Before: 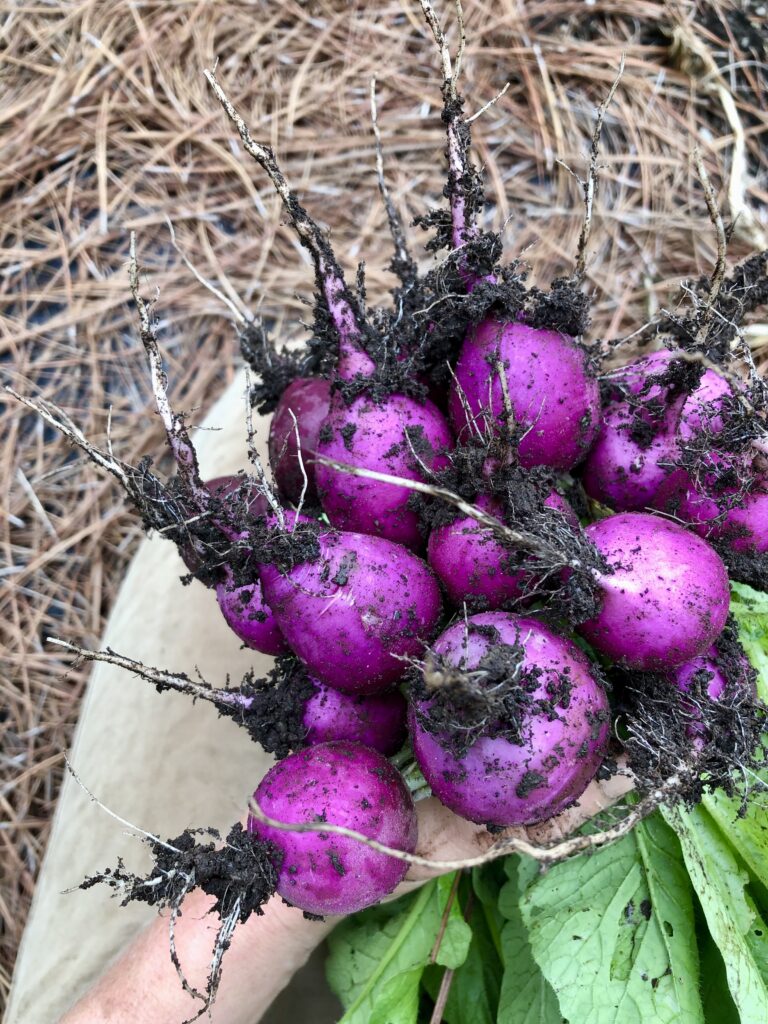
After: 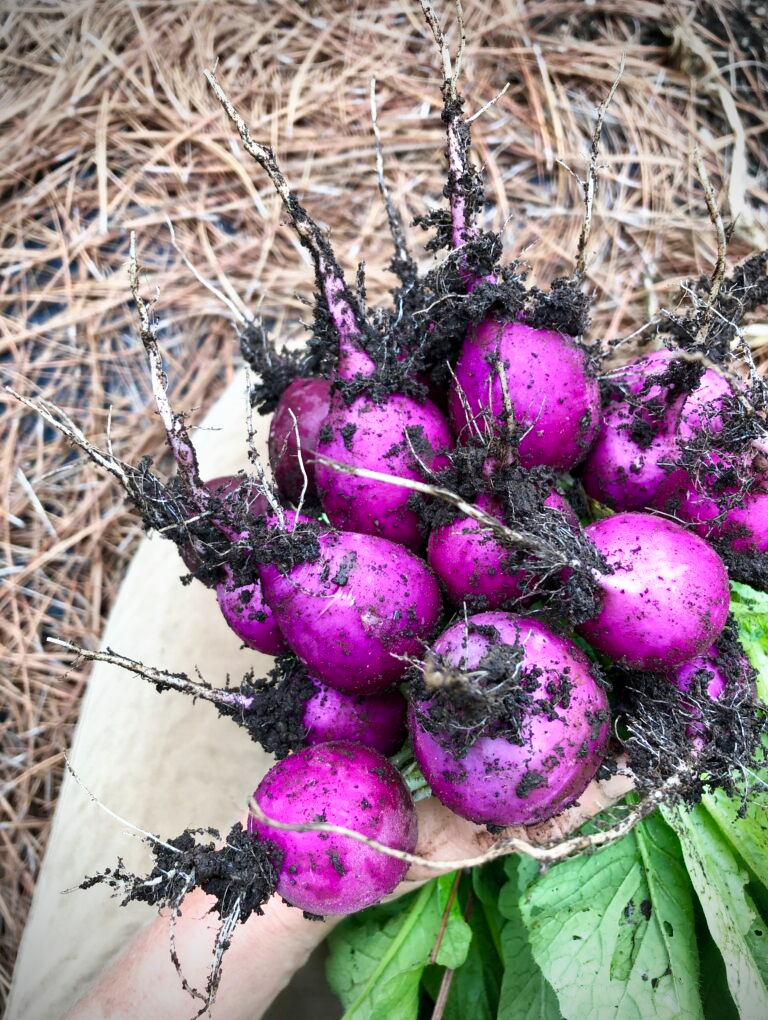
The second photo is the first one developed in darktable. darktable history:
base curve: curves: ch0 [(0, 0) (0.688, 0.865) (1, 1)], preserve colors none
crop: bottom 0.075%
vignetting: brightness -0.717, saturation -0.482
